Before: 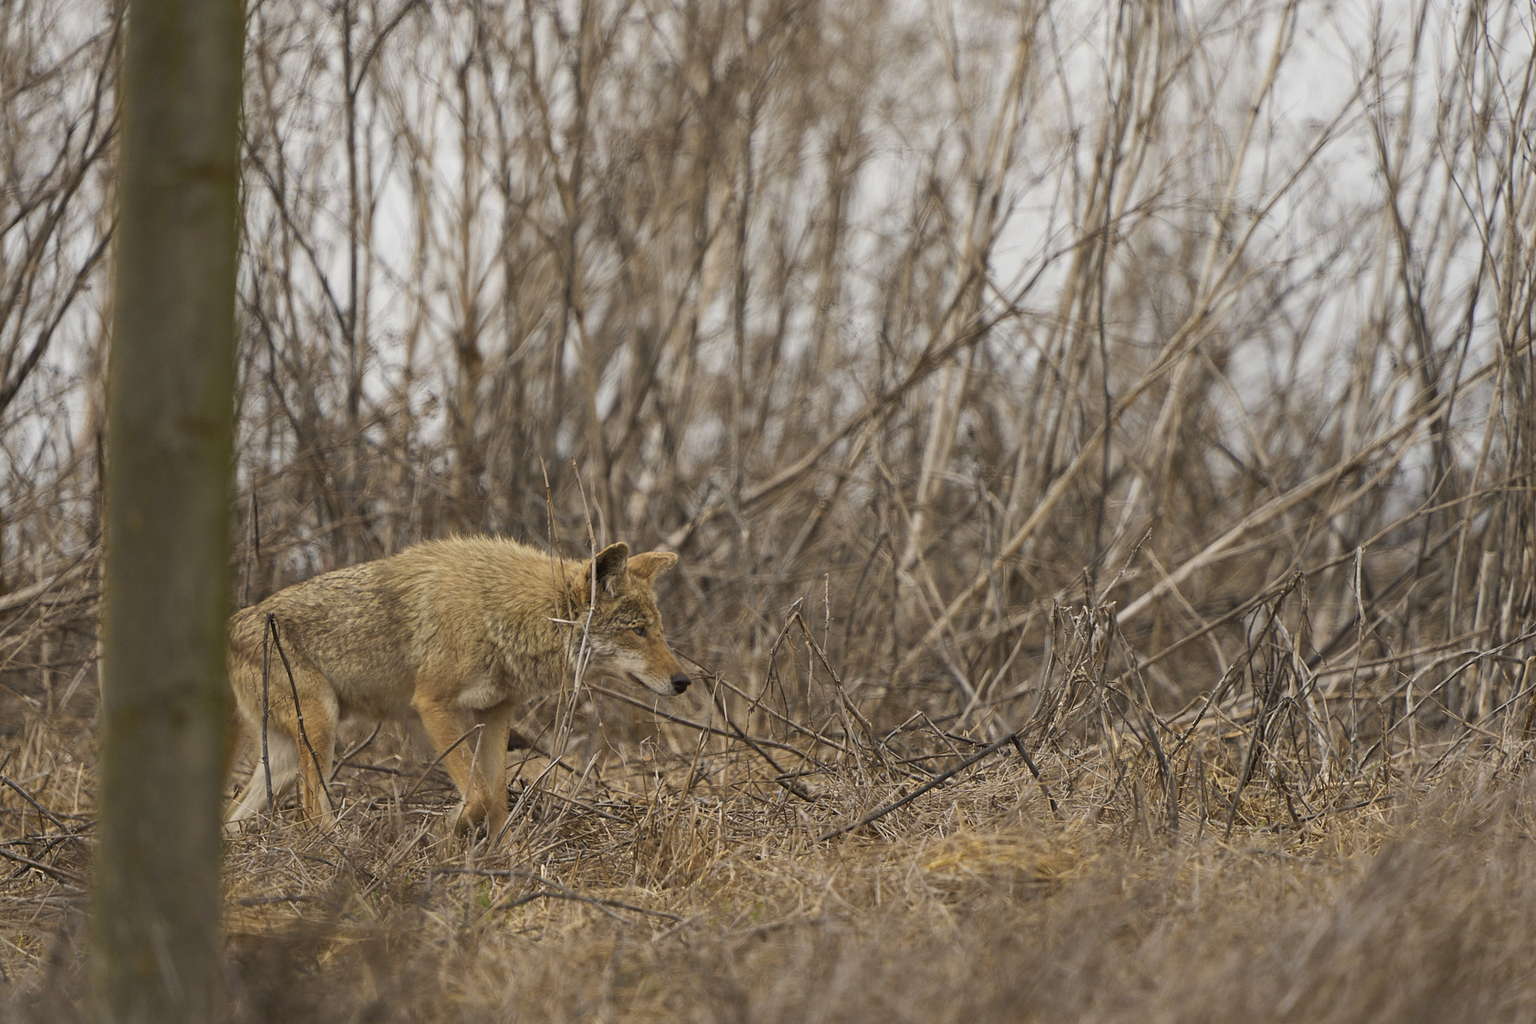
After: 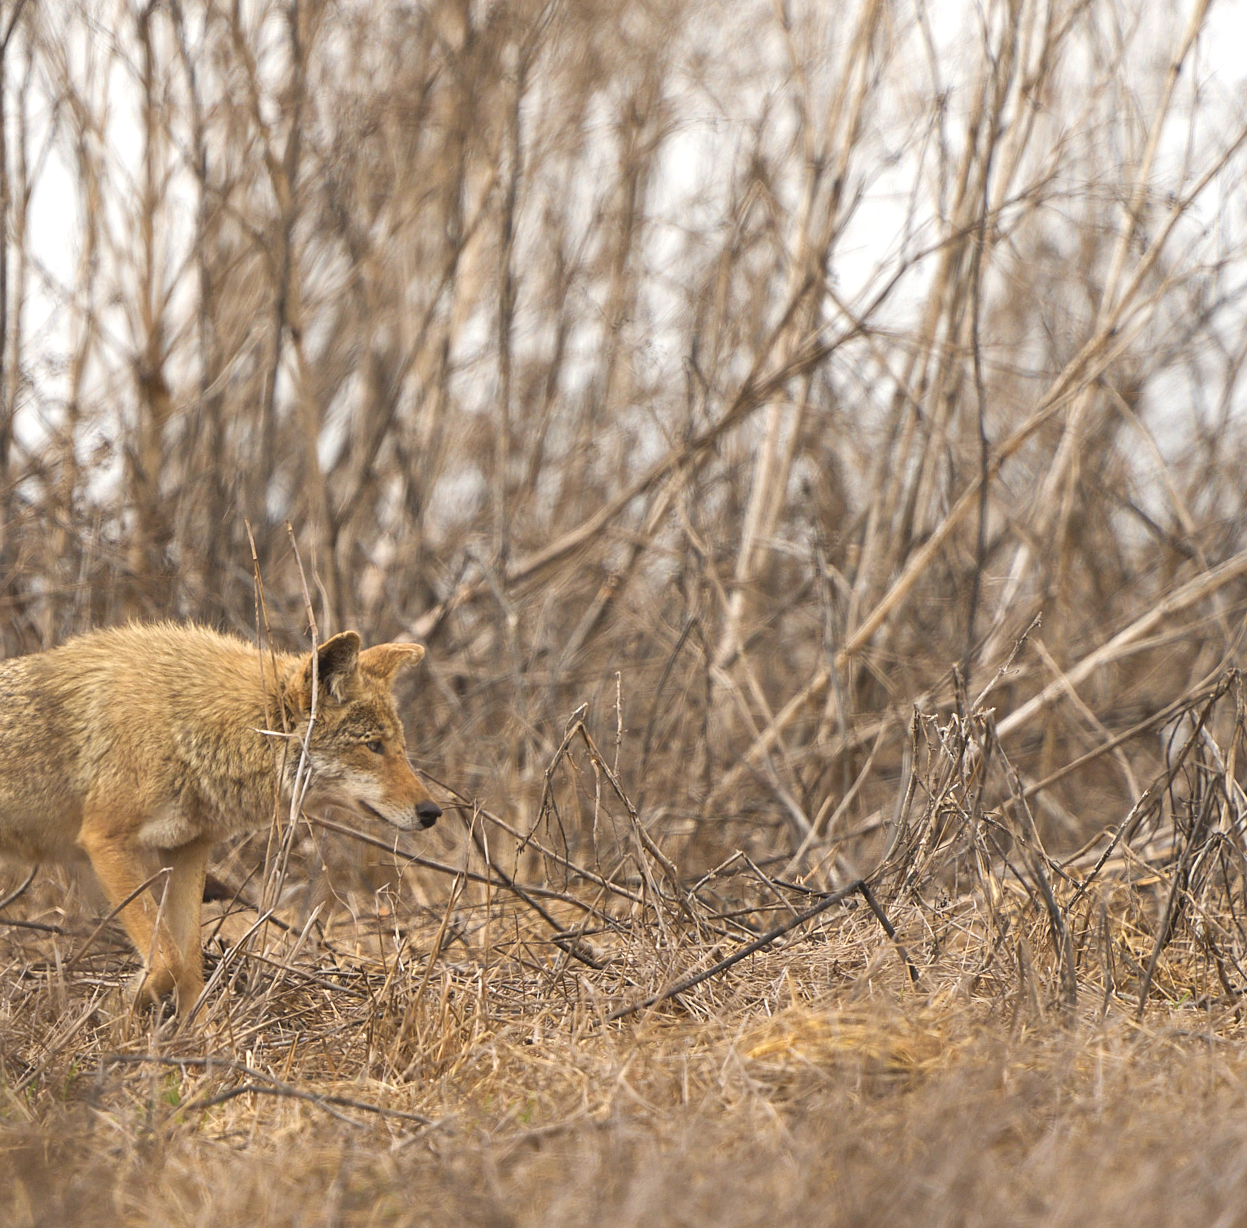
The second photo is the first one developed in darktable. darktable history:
crop and rotate: left 22.918%, top 5.629%, right 14.711%, bottom 2.247%
exposure: black level correction -0.005, exposure 0.622 EV, compensate highlight preservation false
